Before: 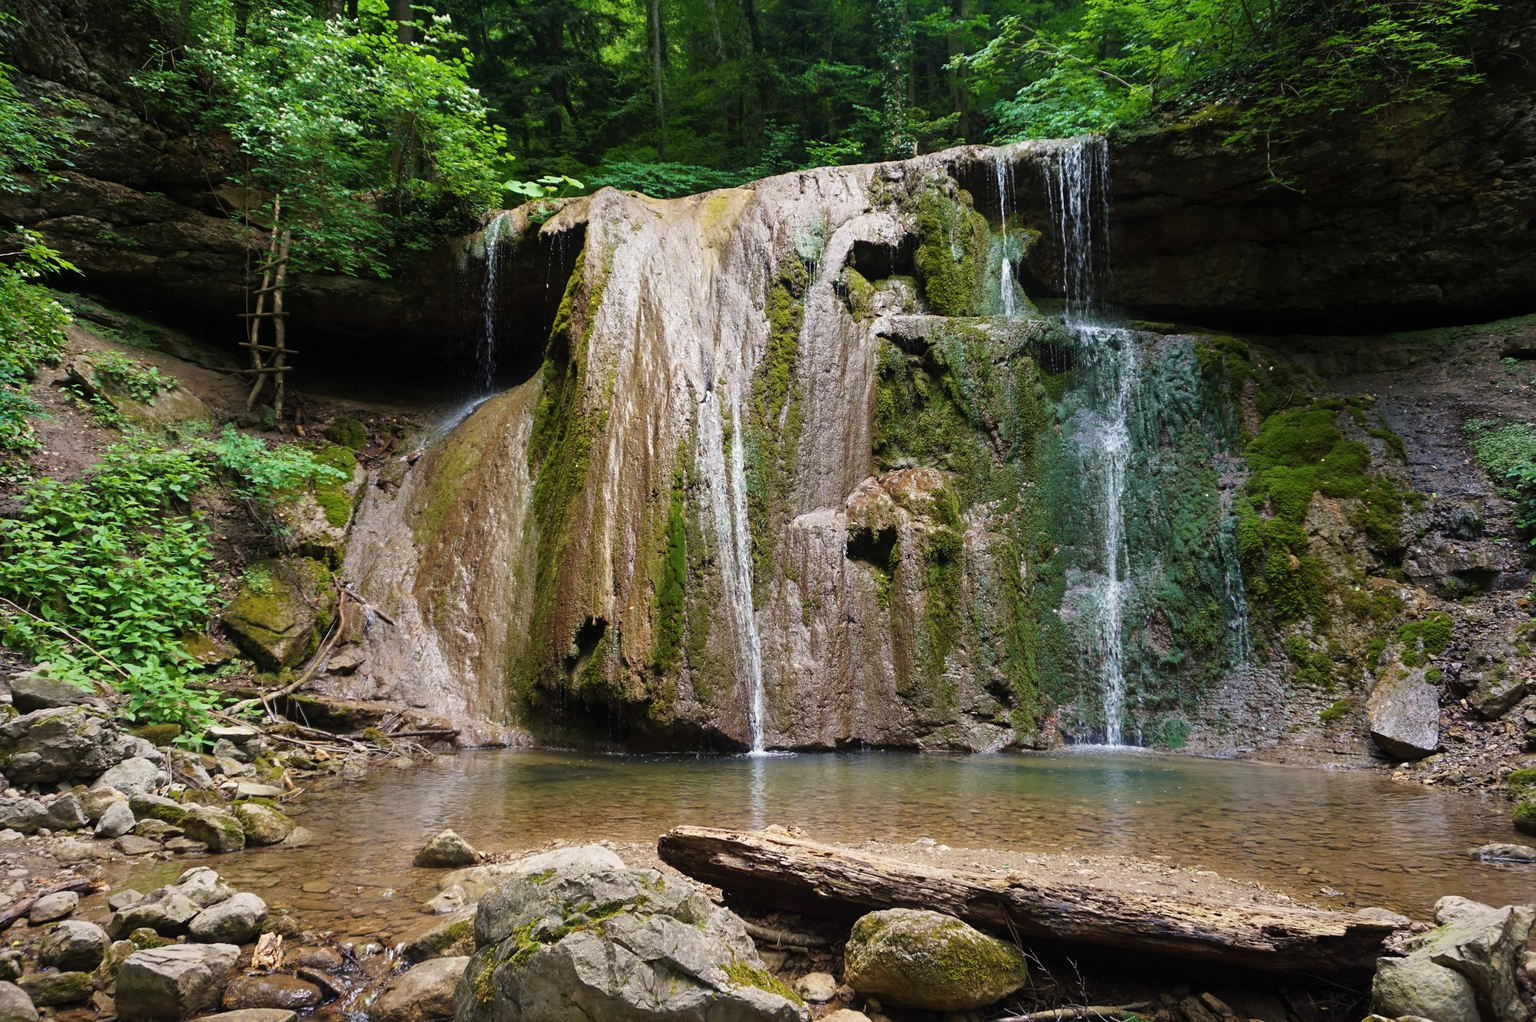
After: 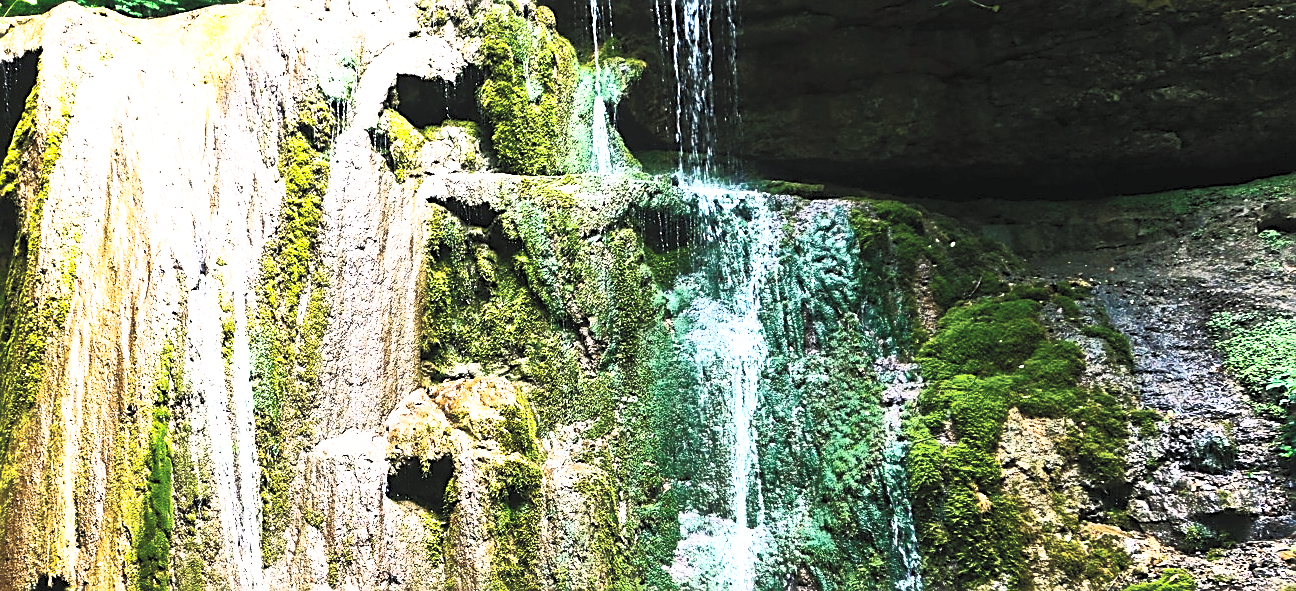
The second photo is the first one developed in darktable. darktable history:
crop: left 36.276%, top 18.168%, right 0.424%, bottom 38.423%
shadows and highlights: on, module defaults
contrast brightness saturation: contrast 0.559, brightness 0.568, saturation -0.327
base curve: curves: ch0 [(0, 0) (0.026, 0.03) (0.109, 0.232) (0.351, 0.748) (0.669, 0.968) (1, 1)], preserve colors none
sharpen: on, module defaults
color balance rgb: shadows lift › chroma 2.784%, shadows lift › hue 192.64°, perceptual saturation grading › global saturation 27.255%, perceptual saturation grading › highlights -28.043%, perceptual saturation grading › mid-tones 15.318%, perceptual saturation grading › shadows 33.035%
tone equalizer: -8 EV -0.735 EV, -7 EV -0.713 EV, -6 EV -0.578 EV, -5 EV -0.418 EV, -3 EV 0.378 EV, -2 EV 0.6 EV, -1 EV 0.679 EV, +0 EV 0.738 EV, edges refinement/feathering 500, mask exposure compensation -1.57 EV, preserve details no
